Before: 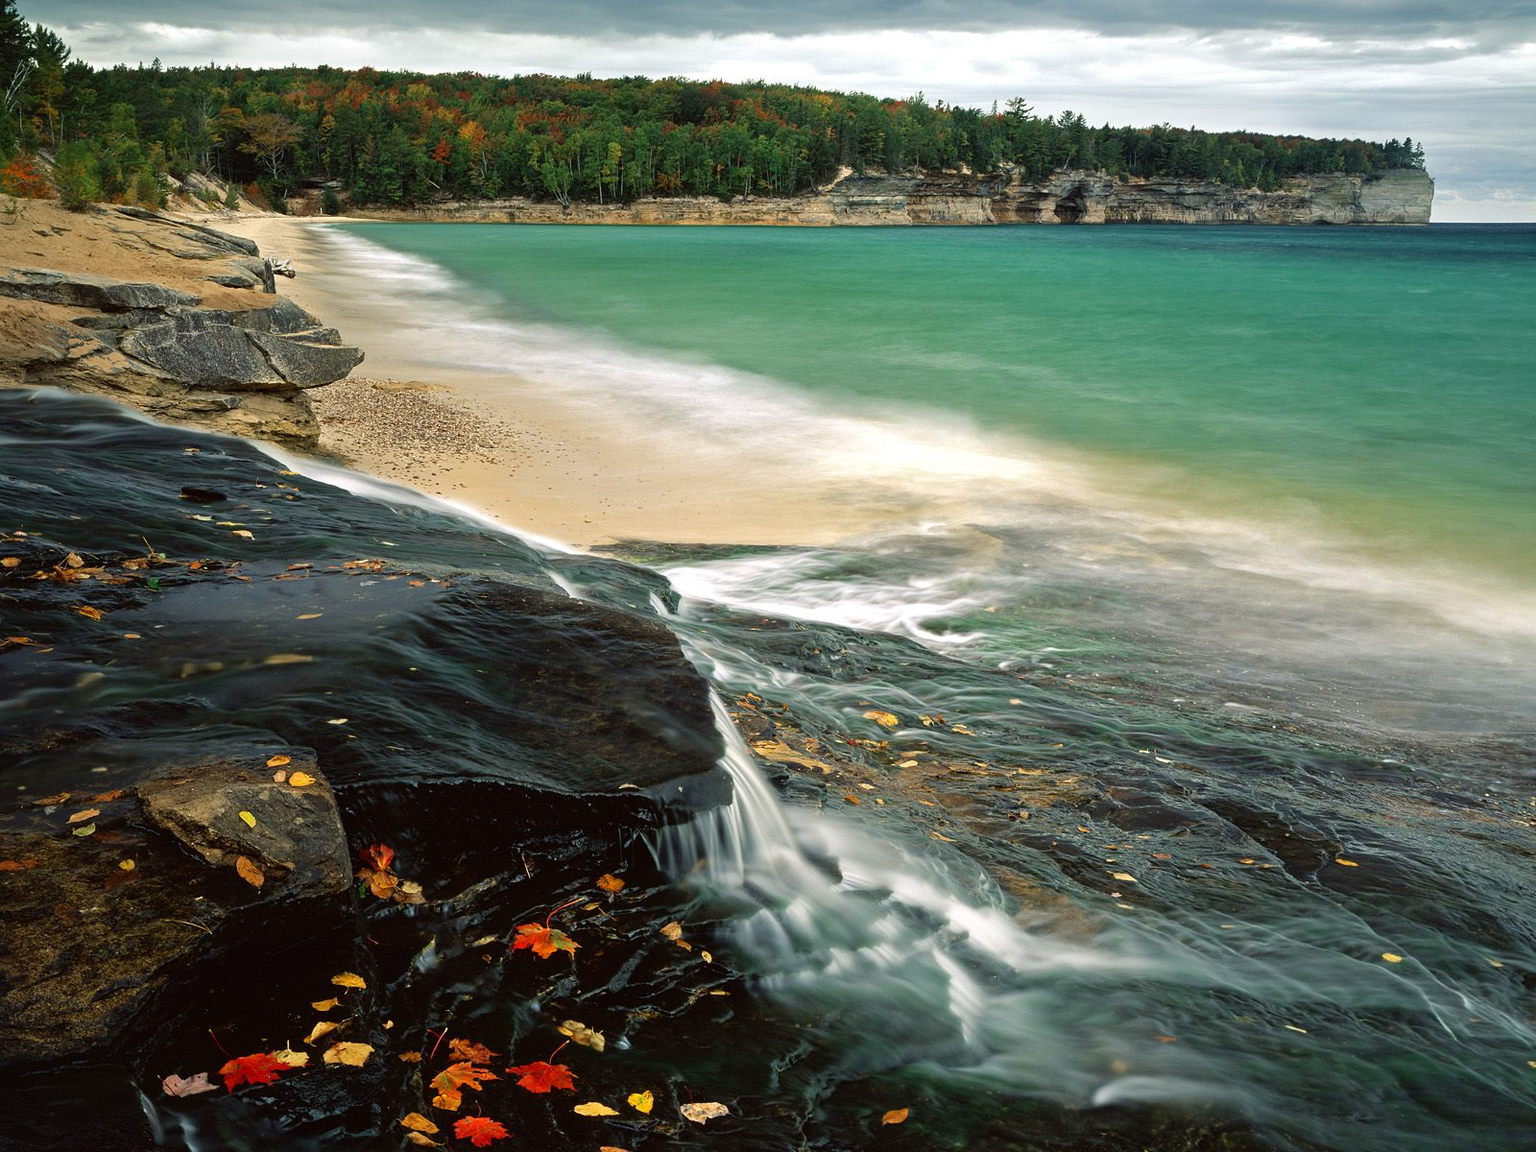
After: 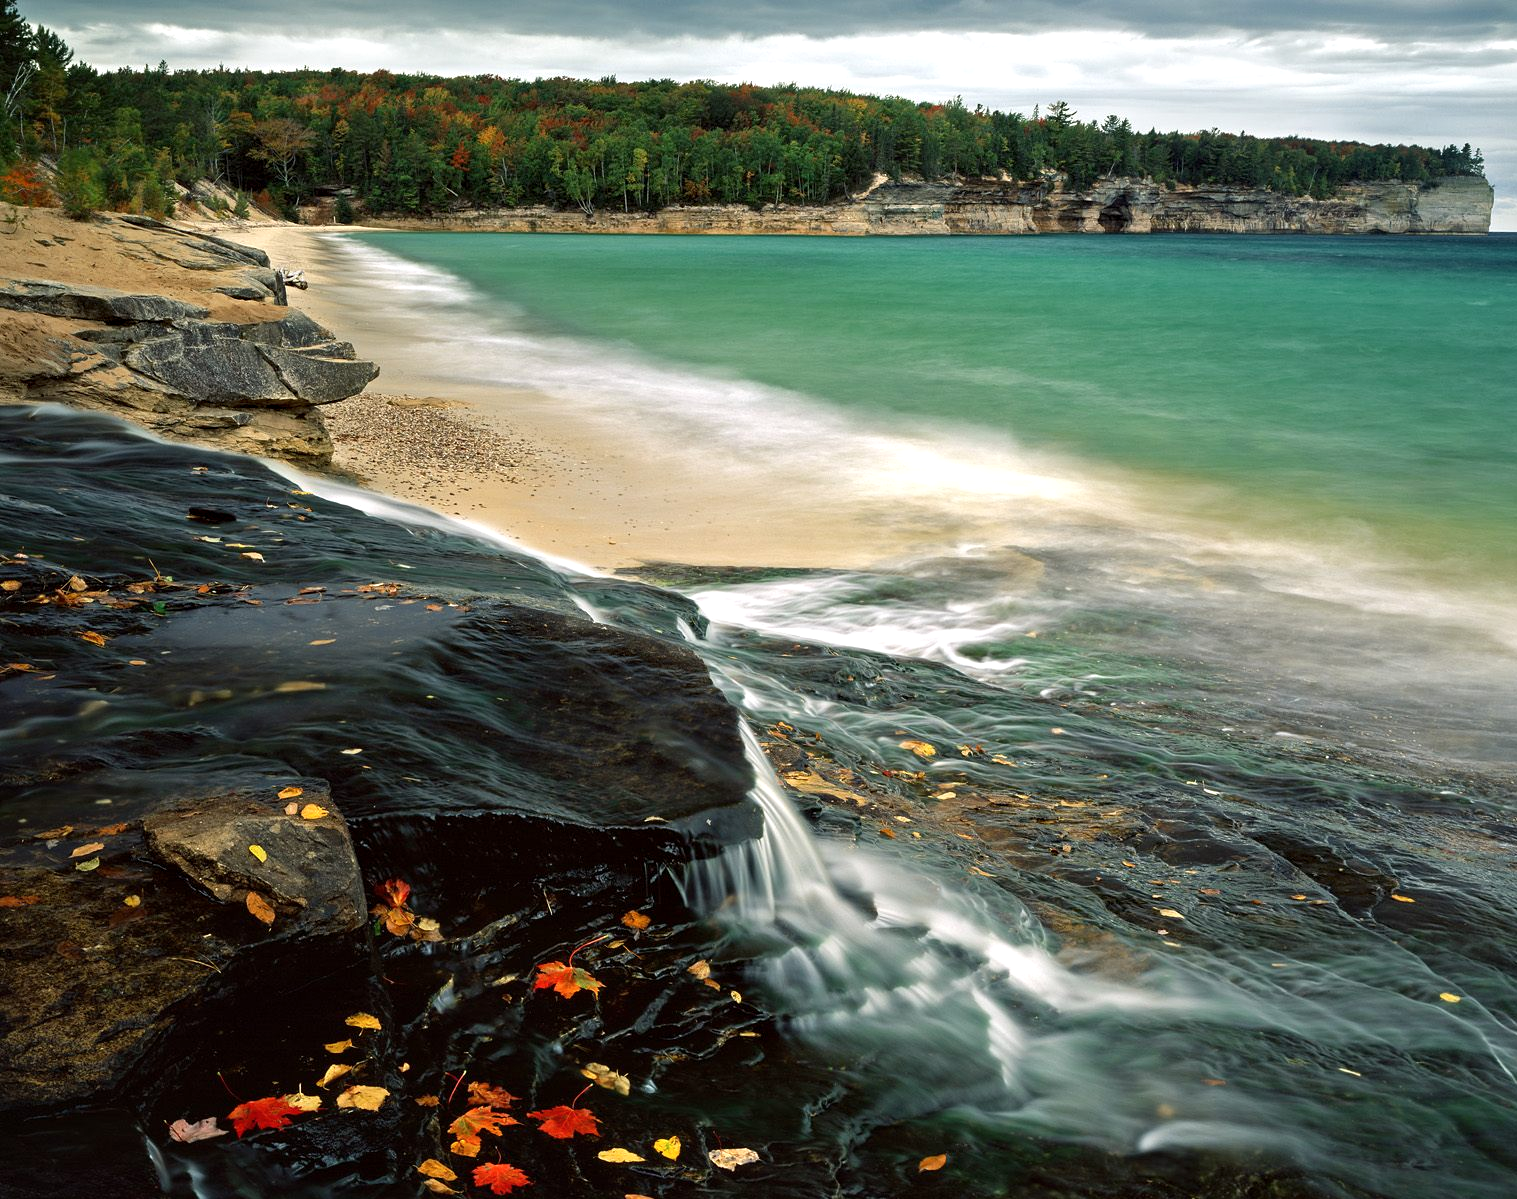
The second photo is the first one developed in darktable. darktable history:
rgb levels: preserve colors max RGB
crop and rotate: right 5.167%
contrast equalizer: octaves 7, y [[0.6 ×6], [0.55 ×6], [0 ×6], [0 ×6], [0 ×6]], mix 0.3
